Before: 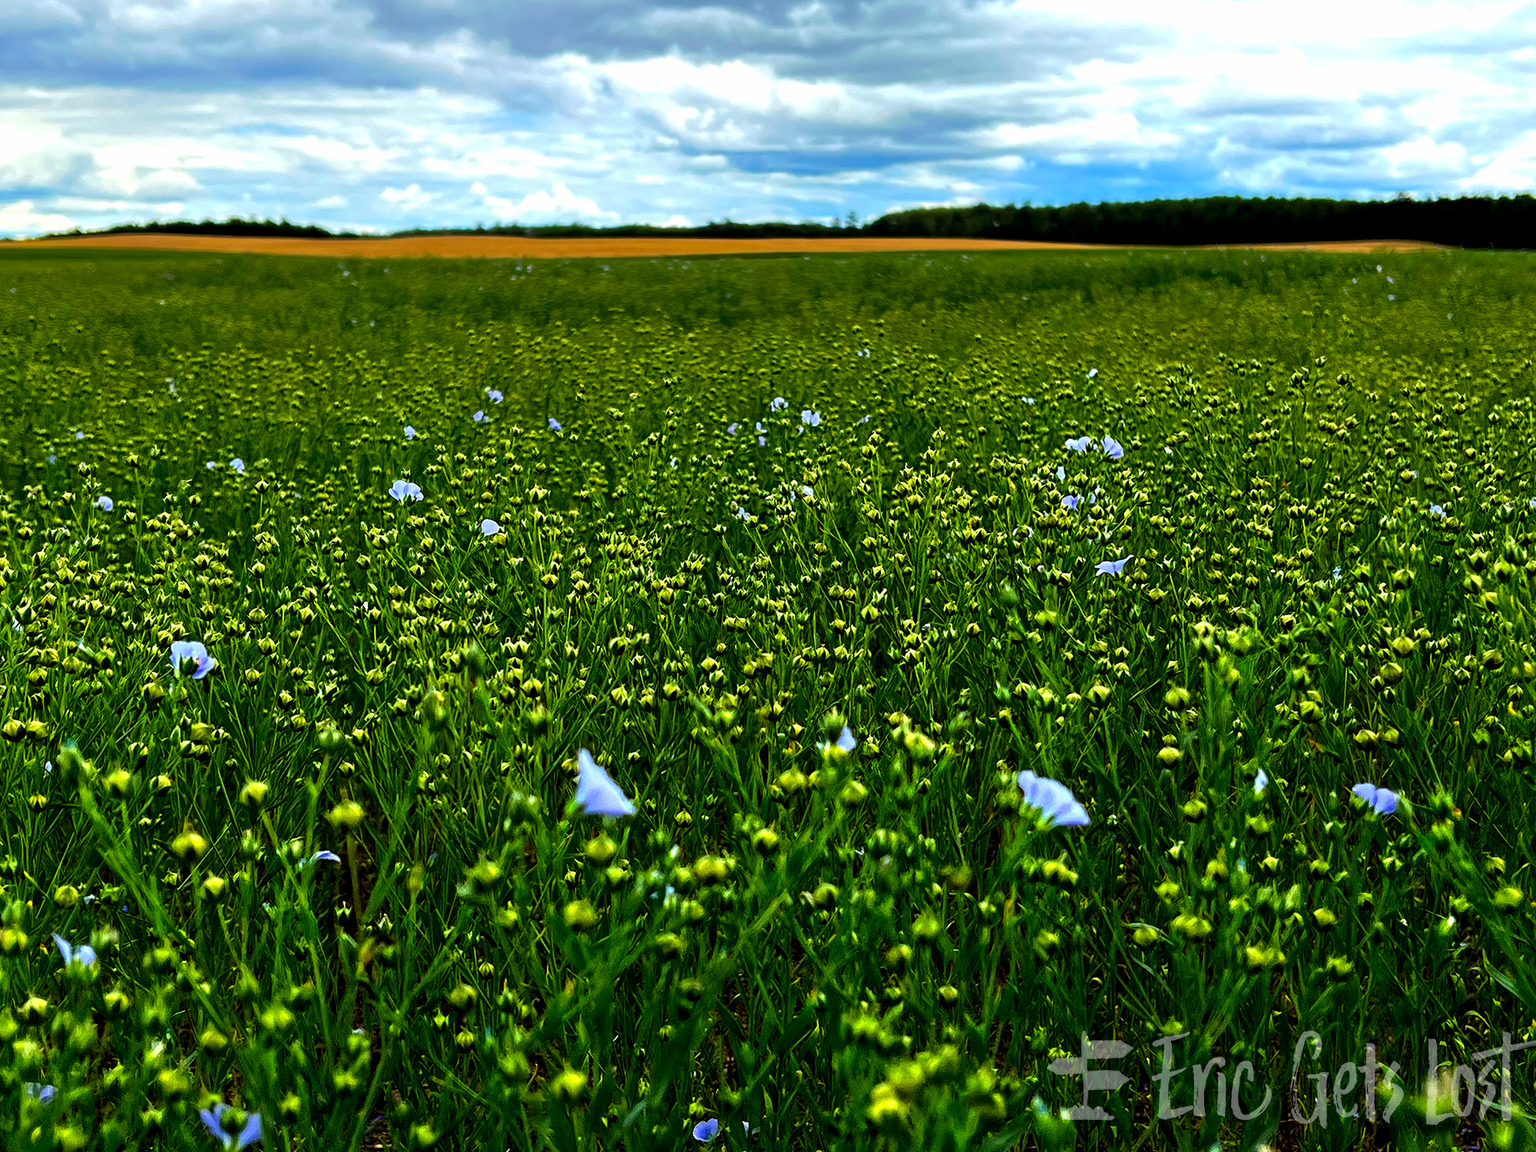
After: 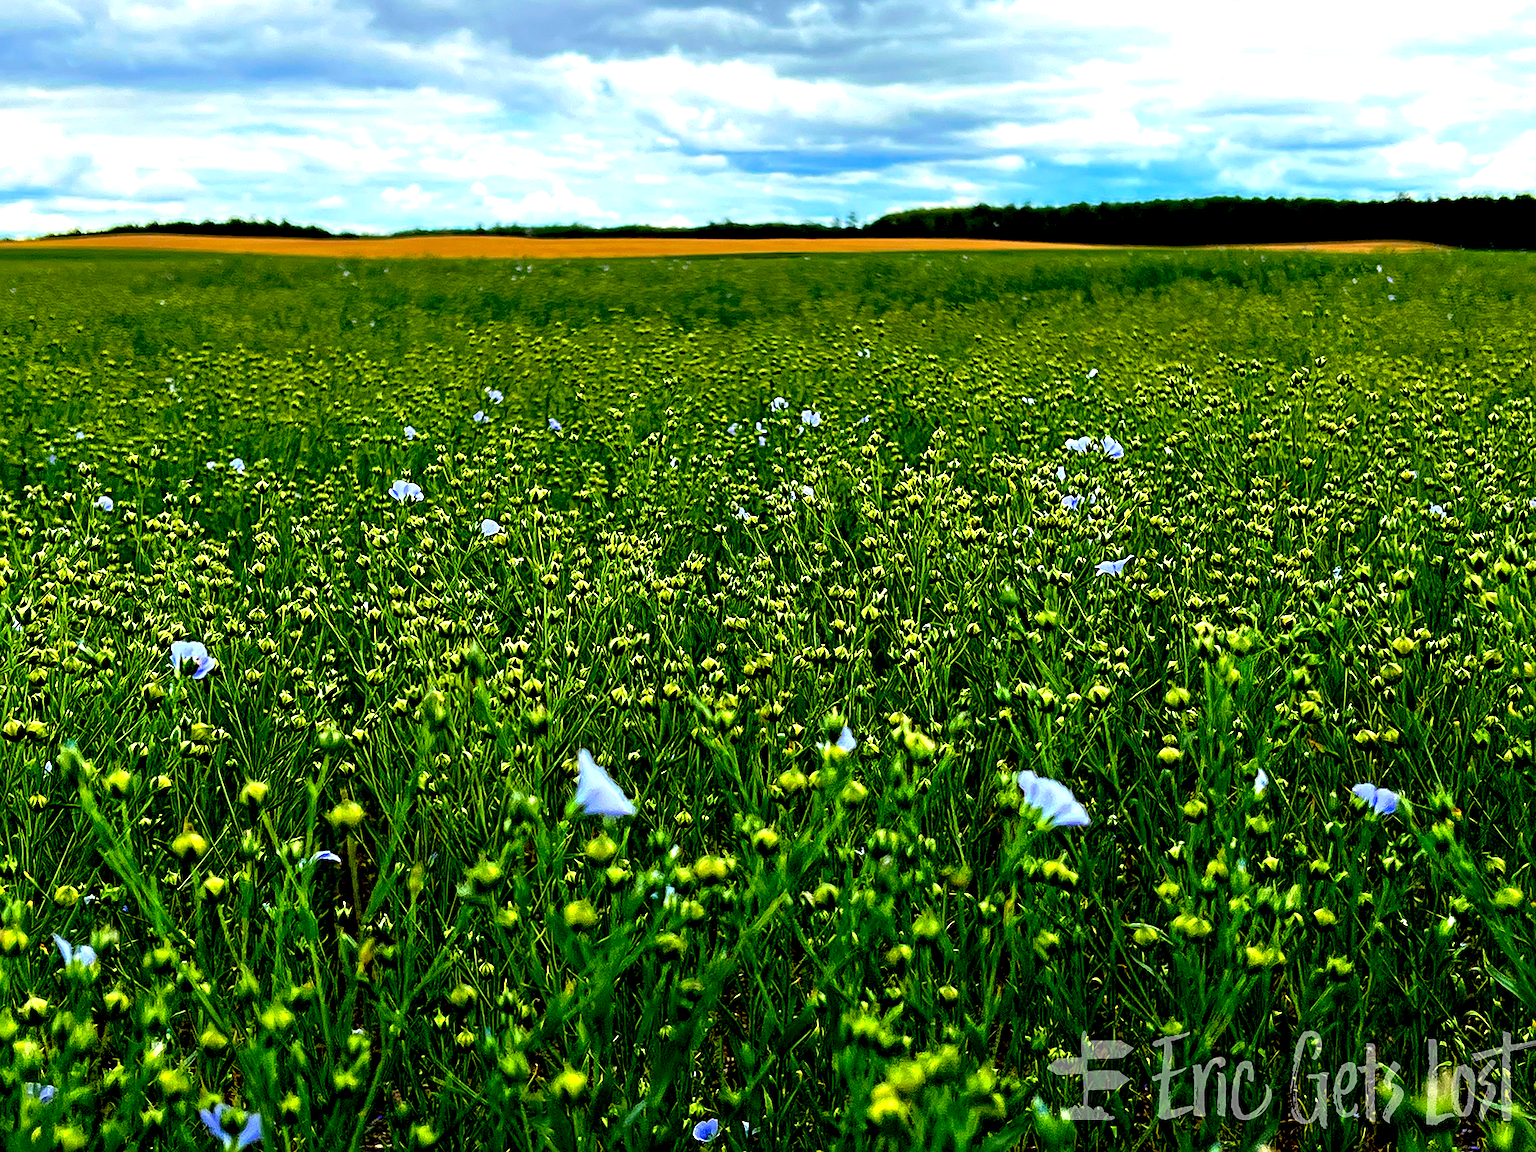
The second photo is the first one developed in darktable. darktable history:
exposure: black level correction 0.009, exposure 0.014 EV, compensate highlight preservation false
sharpen: on, module defaults
levels: levels [0, 0.435, 0.917]
